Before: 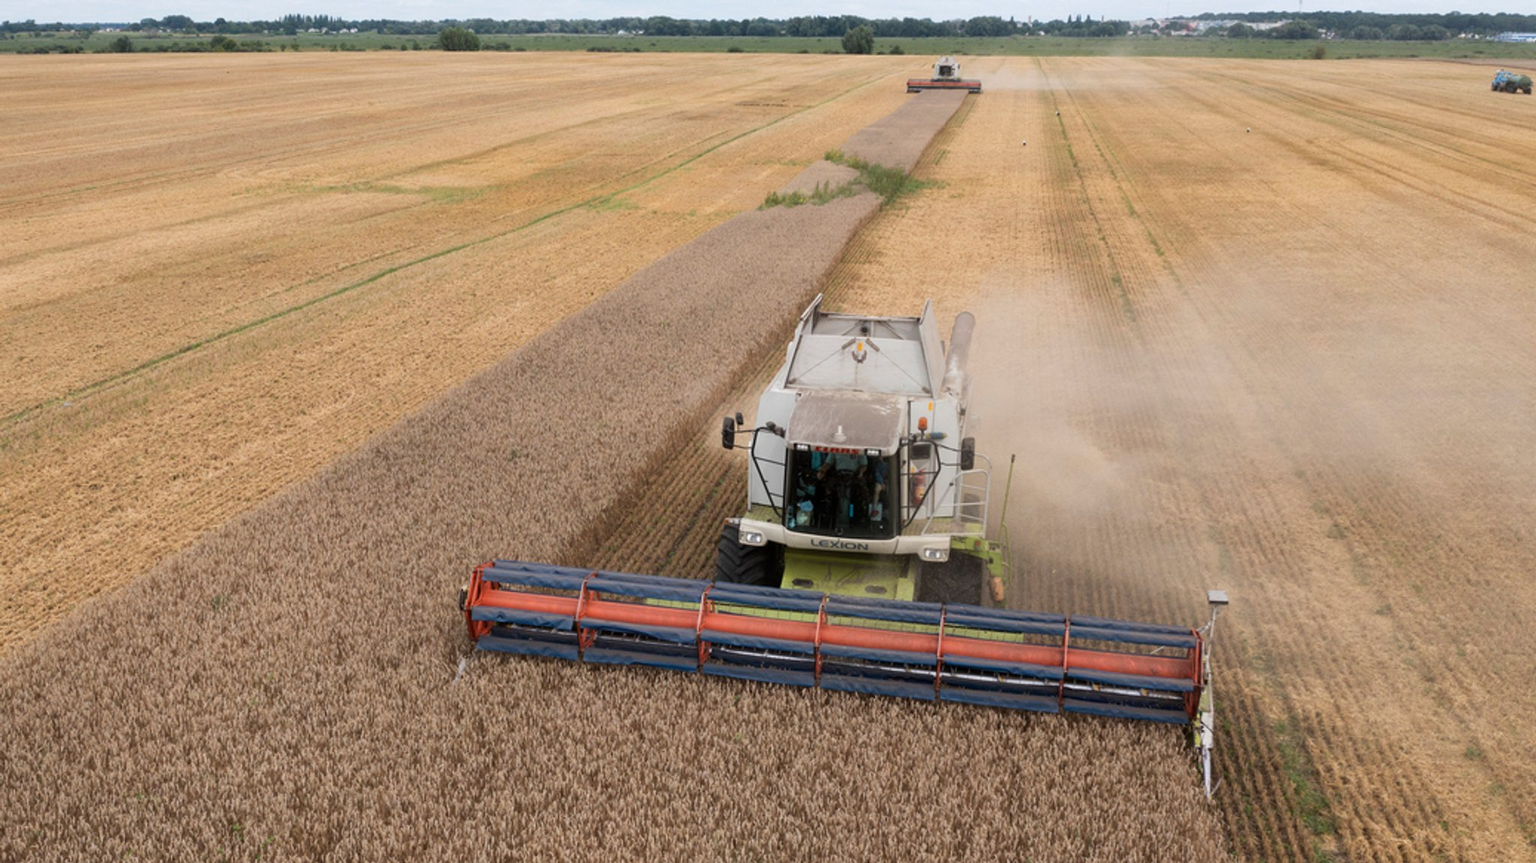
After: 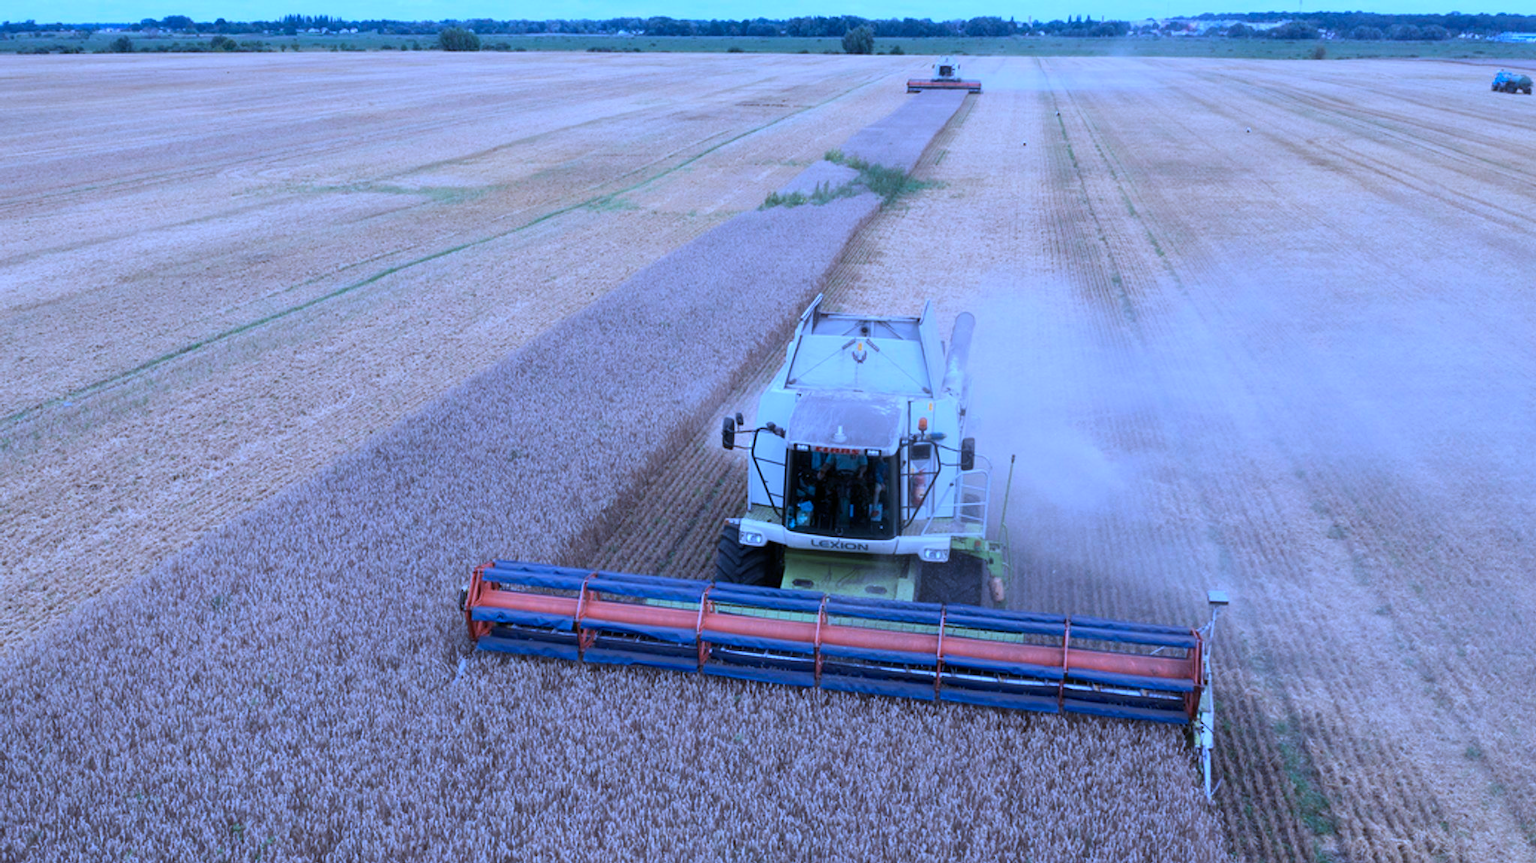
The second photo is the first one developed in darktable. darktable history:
color calibration: illuminant custom, x 0.46, y 0.429, temperature 2602.85 K
color correction: highlights a* -0.327, highlights b* -0.128
